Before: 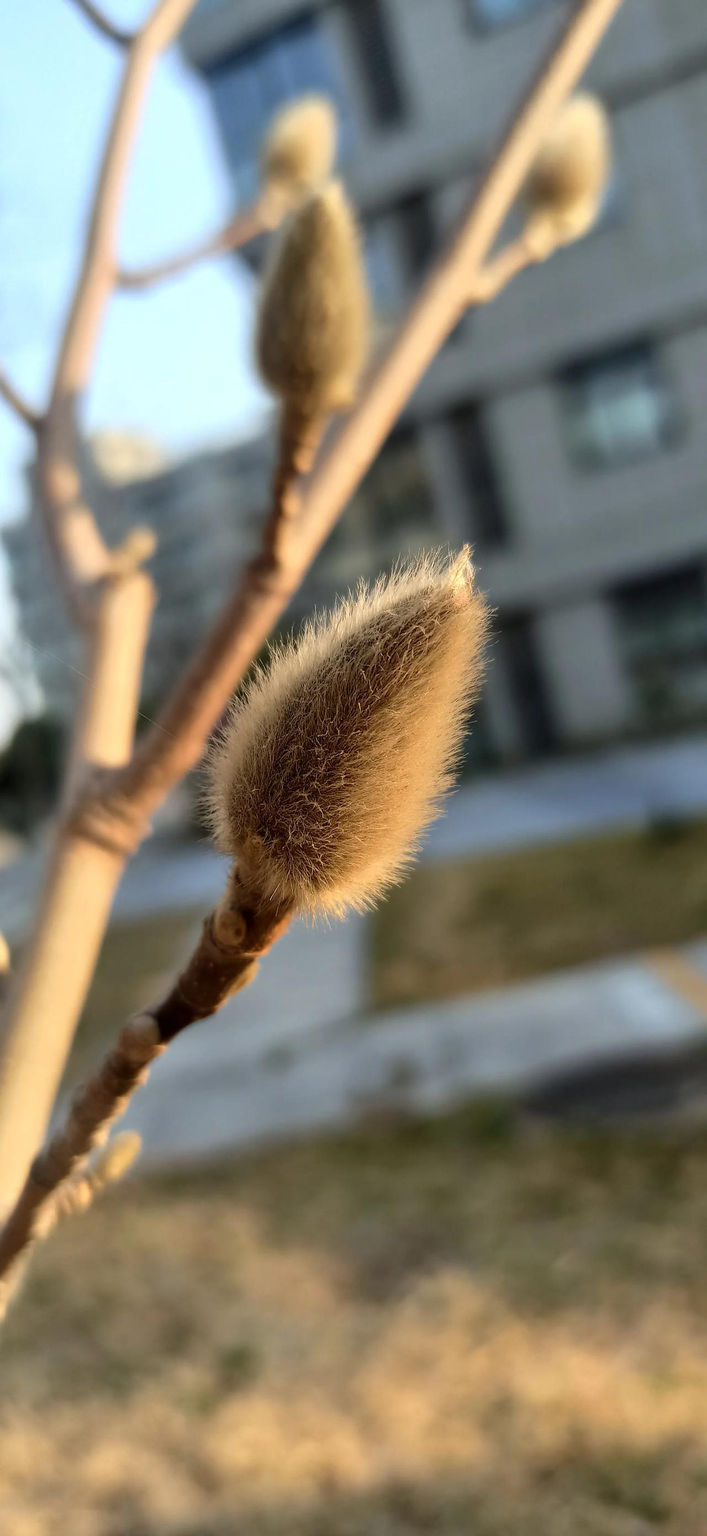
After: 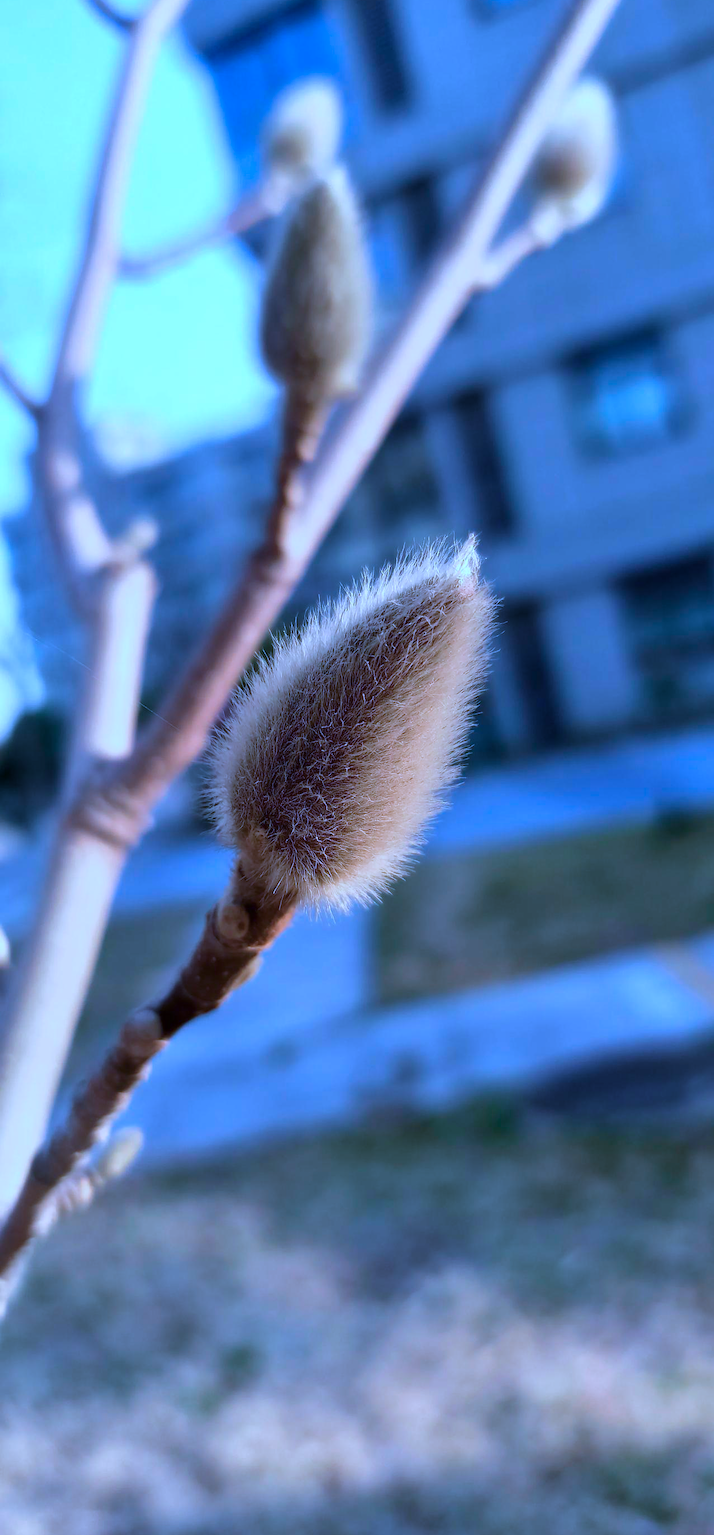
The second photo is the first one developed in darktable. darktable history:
color calibration: illuminant custom, x 0.459, y 0.429, temperature 2636.76 K
crop: top 1.124%, right 0.002%
velvia: on, module defaults
